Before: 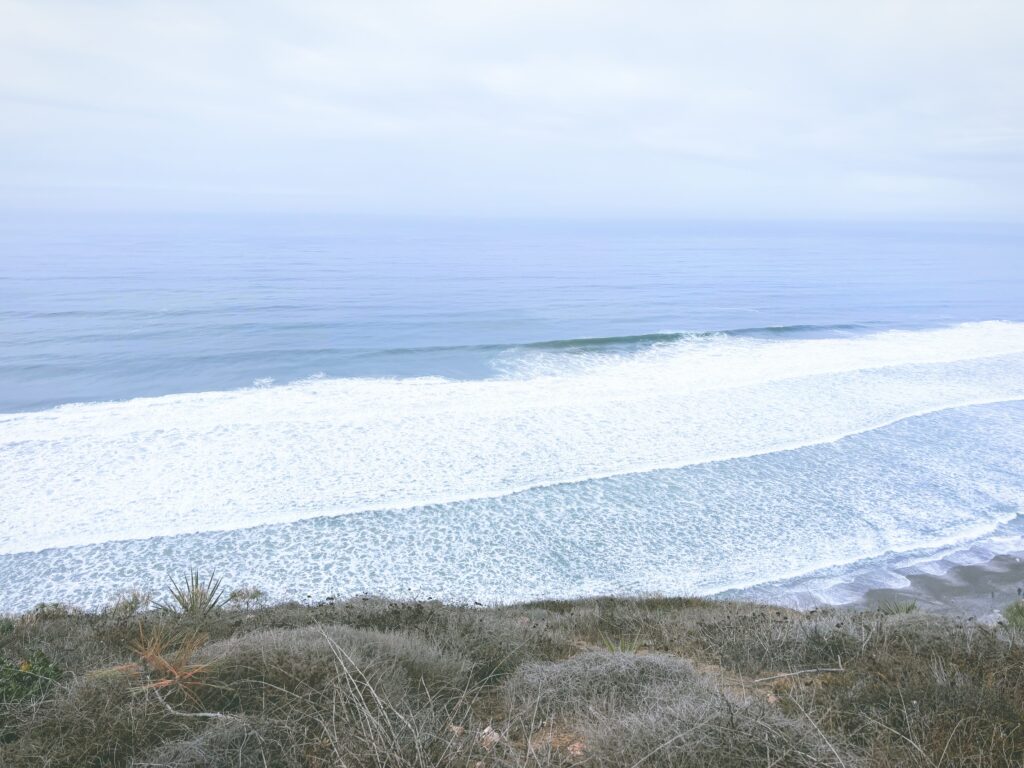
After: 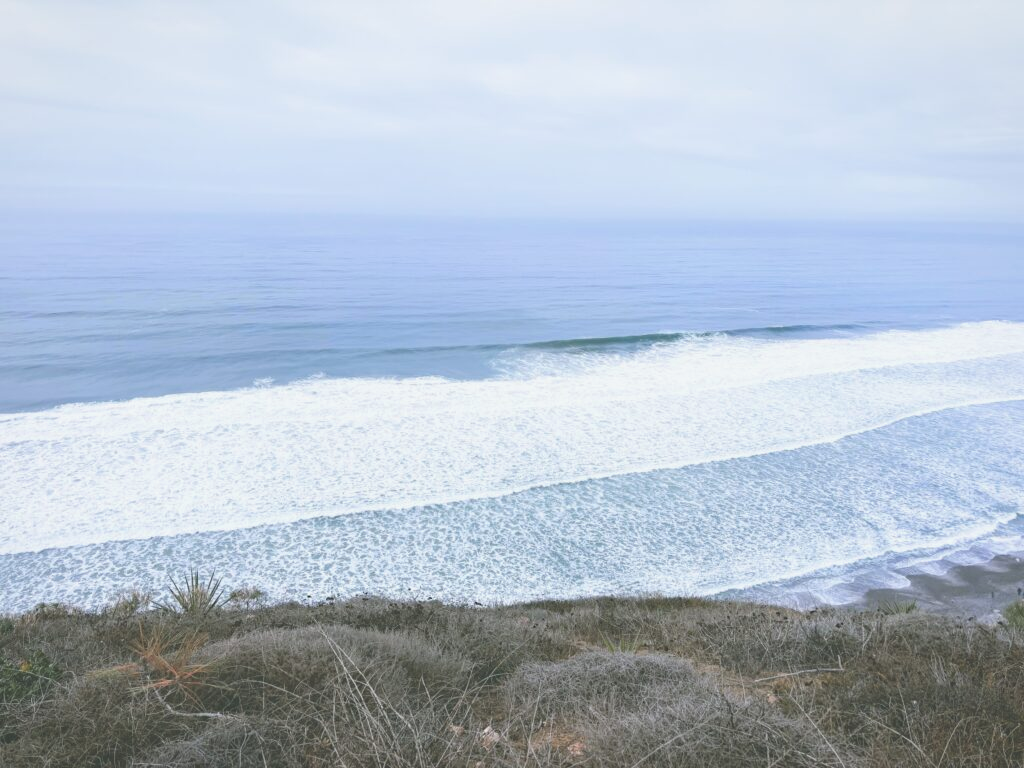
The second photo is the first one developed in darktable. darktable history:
color correction: highlights a* 0.003, highlights b* -0.283
exposure: black level correction -0.025, exposure -0.117 EV, compensate highlight preservation false
haze removal: strength 0.29, distance 0.25, compatibility mode true, adaptive false
